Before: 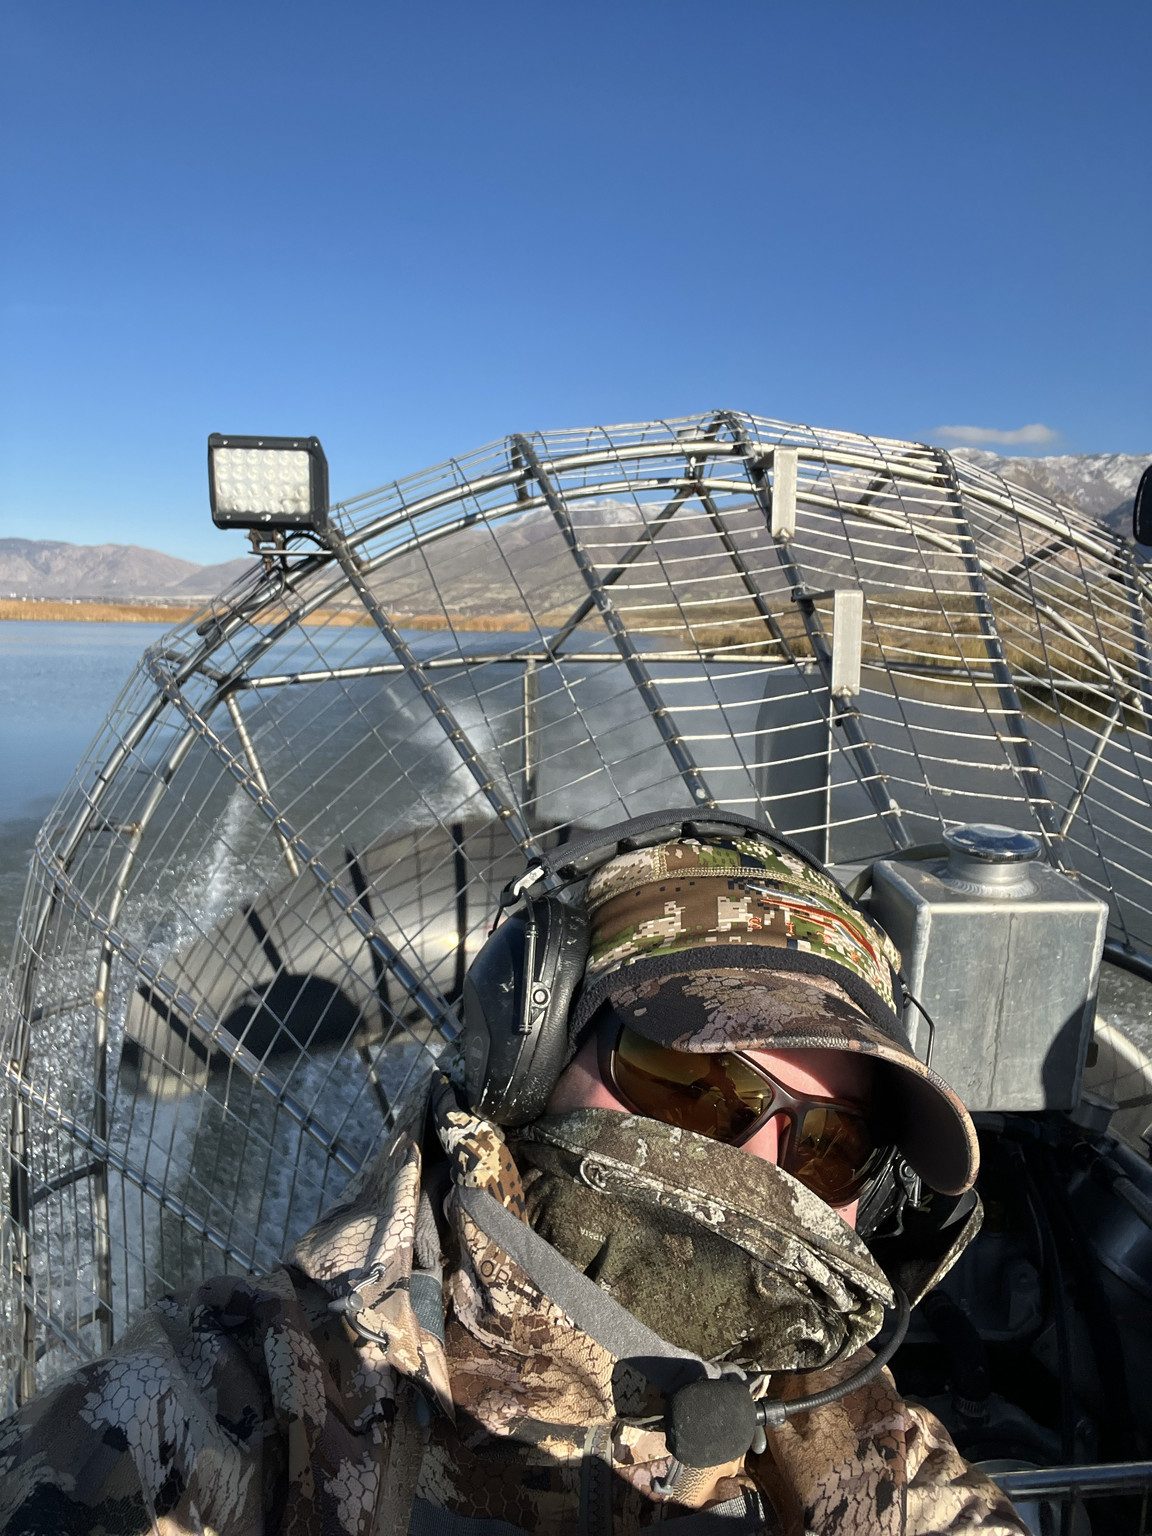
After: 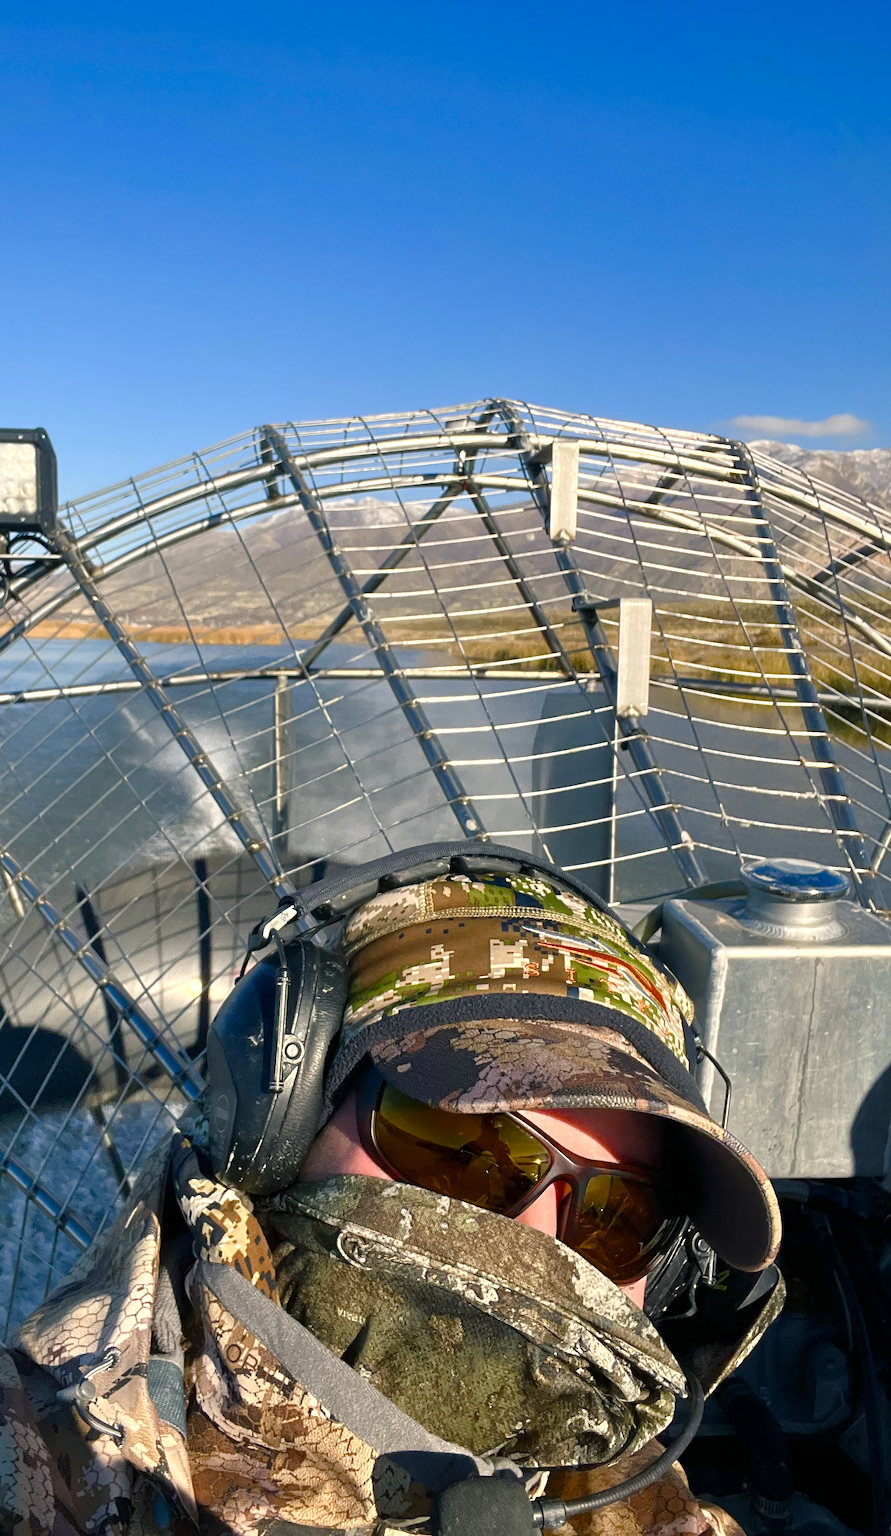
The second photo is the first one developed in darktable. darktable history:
color balance rgb: shadows lift › chroma 3.008%, shadows lift › hue 242.92°, highlights gain › chroma 2.039%, highlights gain › hue 63.97°, linear chroma grading › shadows 31.964%, linear chroma grading › global chroma -2.439%, linear chroma grading › mid-tones 3.764%, perceptual saturation grading › global saturation 20%, perceptual saturation grading › highlights -14.369%, perceptual saturation grading › shadows 49.824%
crop and rotate: left 24.081%, top 3.417%, right 6.356%, bottom 6.654%
exposure: exposure 0.204 EV, compensate exposure bias true, compensate highlight preservation false
